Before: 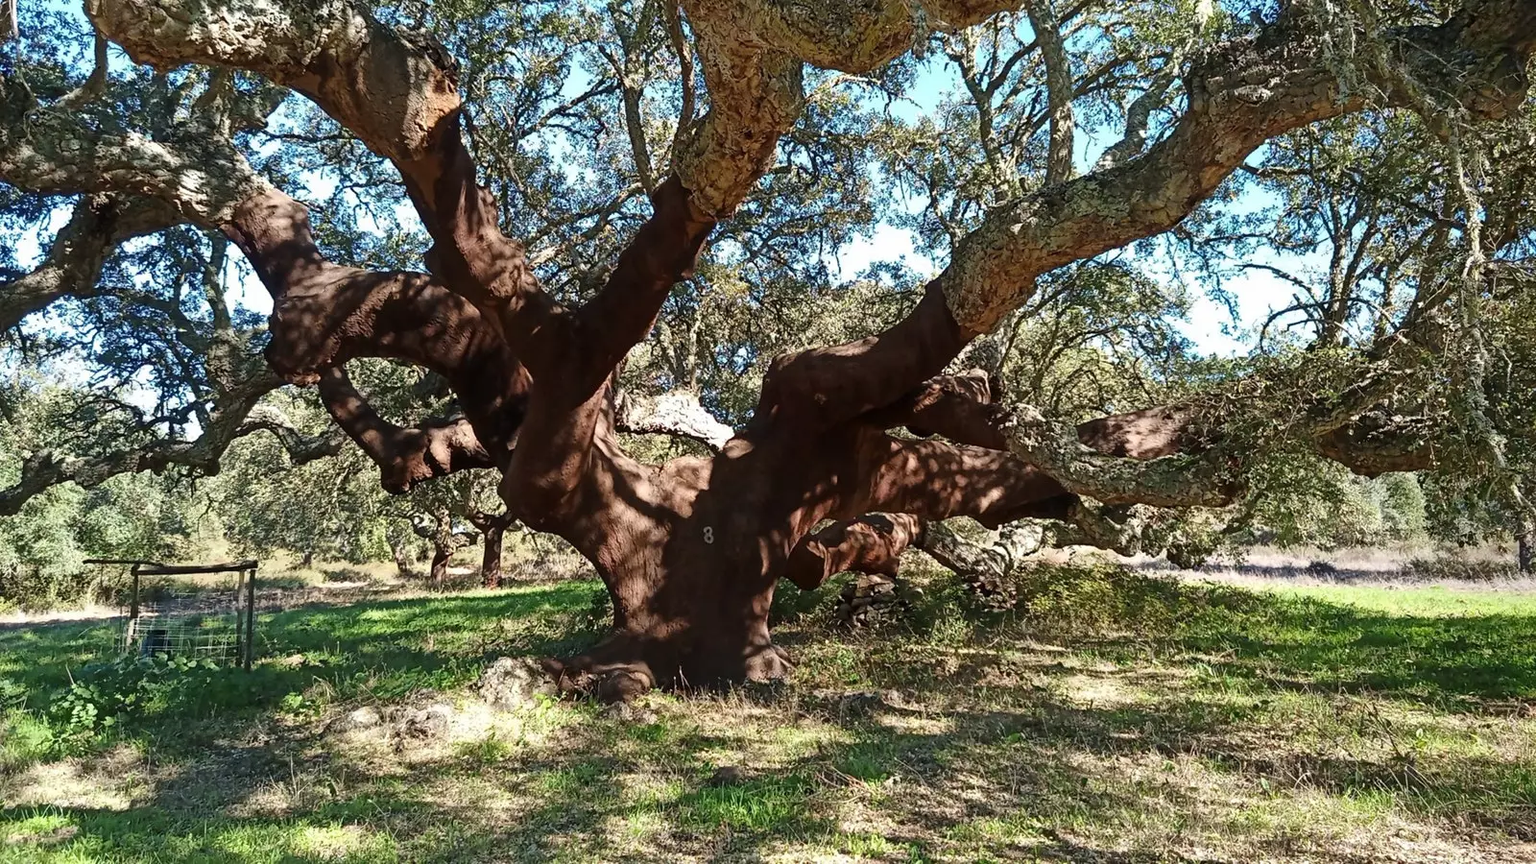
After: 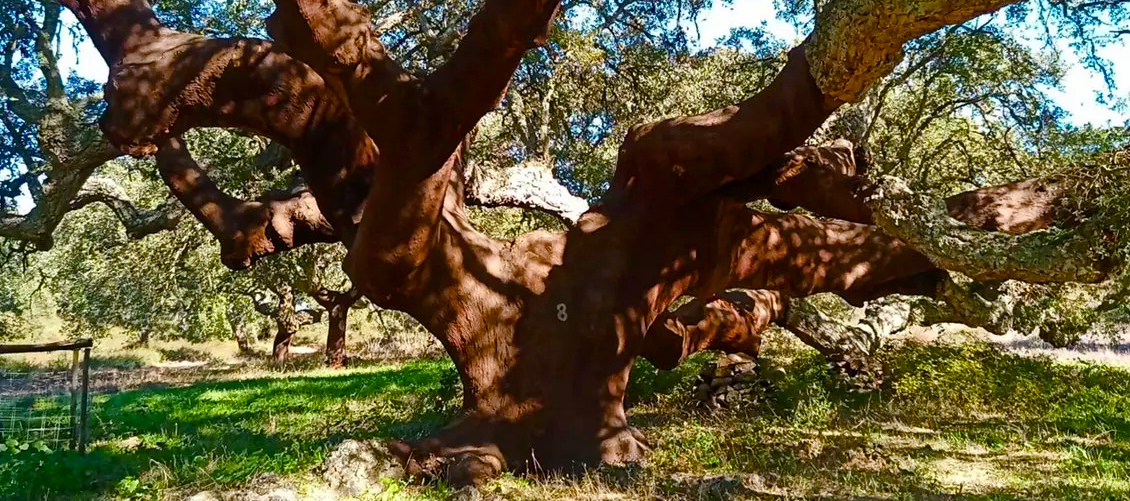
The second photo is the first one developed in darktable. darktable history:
crop: left 11%, top 27.294%, right 18.324%, bottom 17.027%
color balance rgb: linear chroma grading › global chroma 8.076%, perceptual saturation grading › global saturation 44.911%, perceptual saturation grading › highlights -25.472%, perceptual saturation grading › shadows 49.52%, global vibrance 9.2%
